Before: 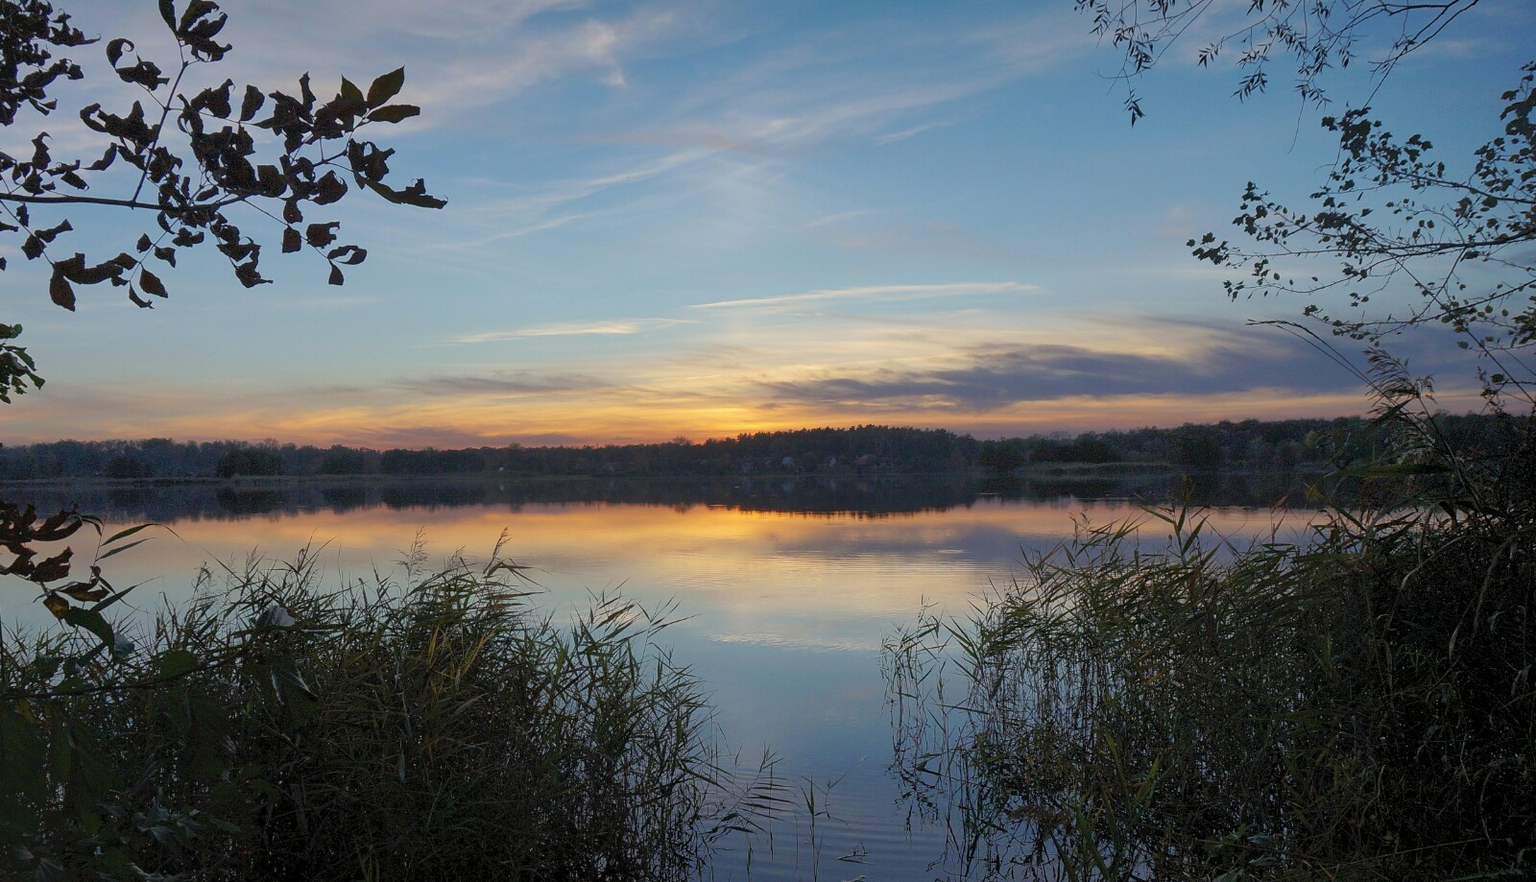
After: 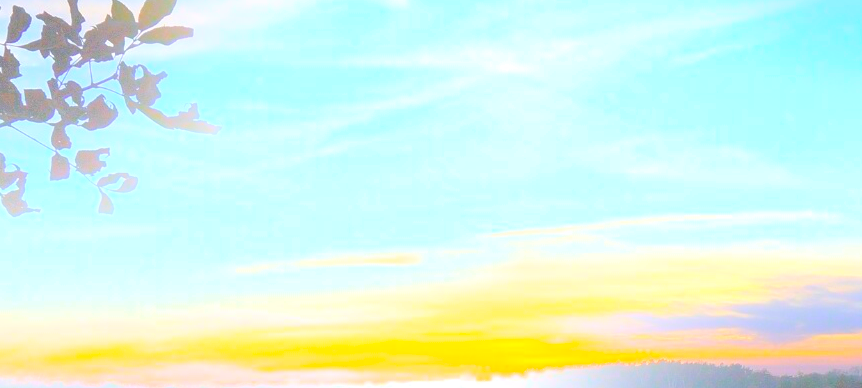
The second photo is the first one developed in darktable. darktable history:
color balance rgb: linear chroma grading › global chroma 10%, perceptual saturation grading › global saturation 40%, perceptual brilliance grading › global brilliance 30%, global vibrance 20%
tone equalizer: on, module defaults
bloom: on, module defaults
crop: left 15.306%, top 9.065%, right 30.789%, bottom 48.638%
